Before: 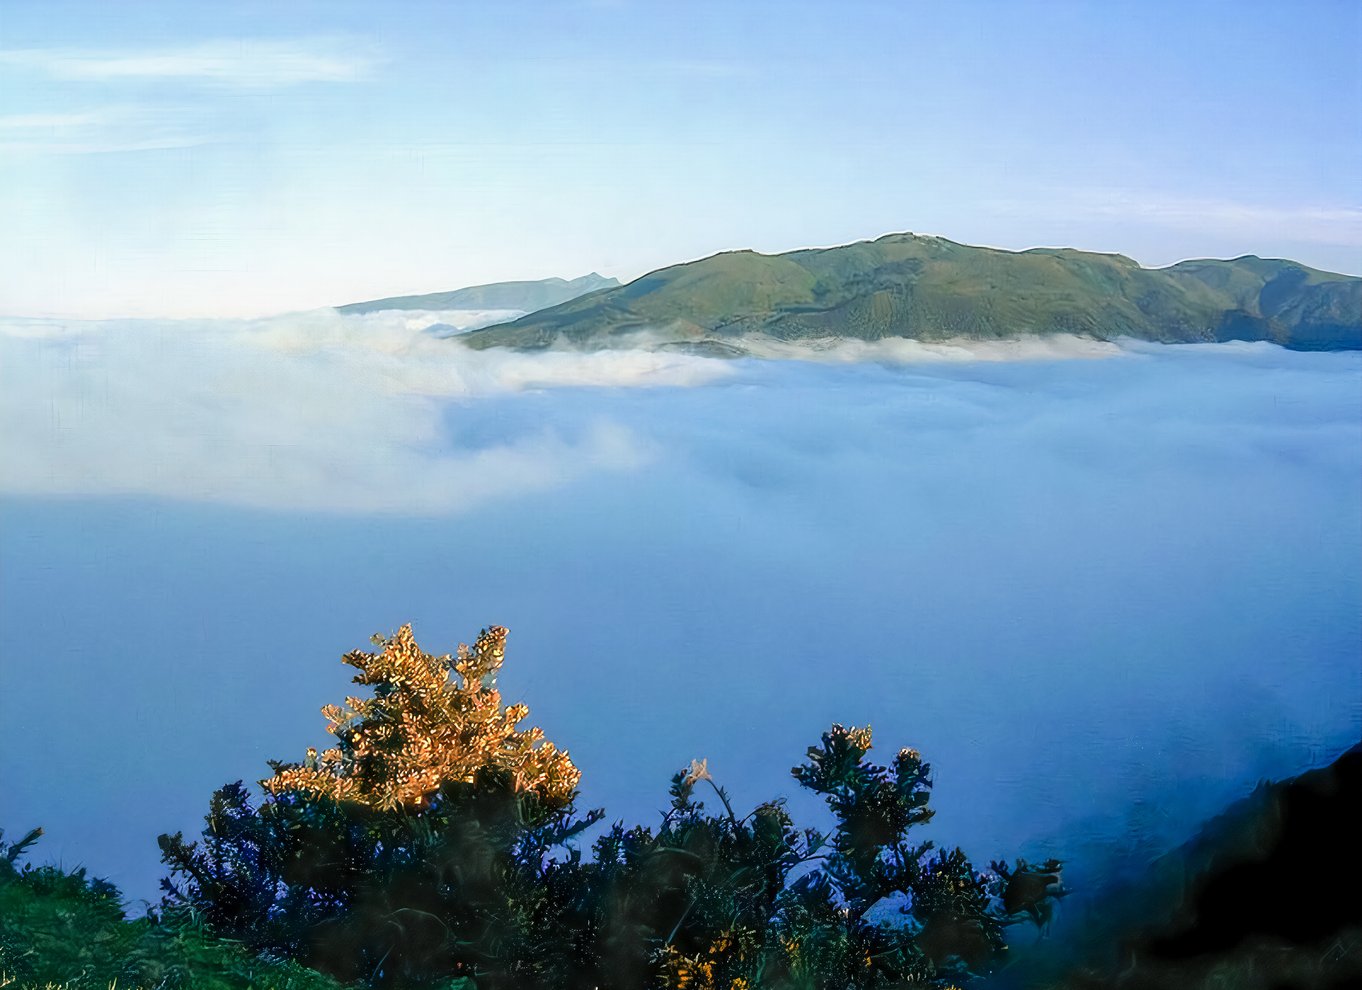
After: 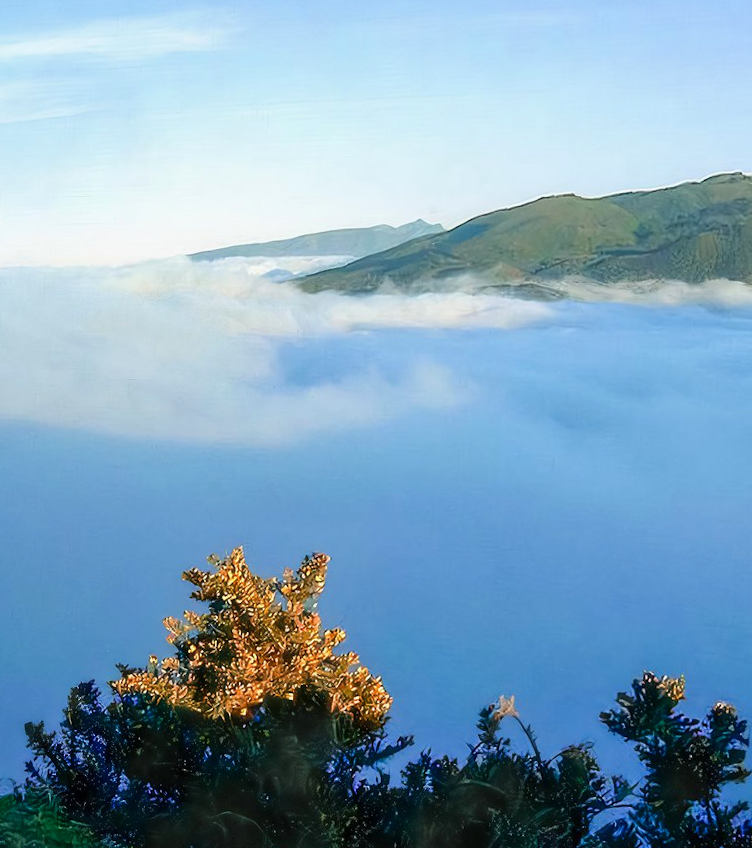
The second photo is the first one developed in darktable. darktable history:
crop: left 5.114%, right 38.589%
rotate and perspective: rotation 1.69°, lens shift (vertical) -0.023, lens shift (horizontal) -0.291, crop left 0.025, crop right 0.988, crop top 0.092, crop bottom 0.842
contrast brightness saturation: saturation 0.1
